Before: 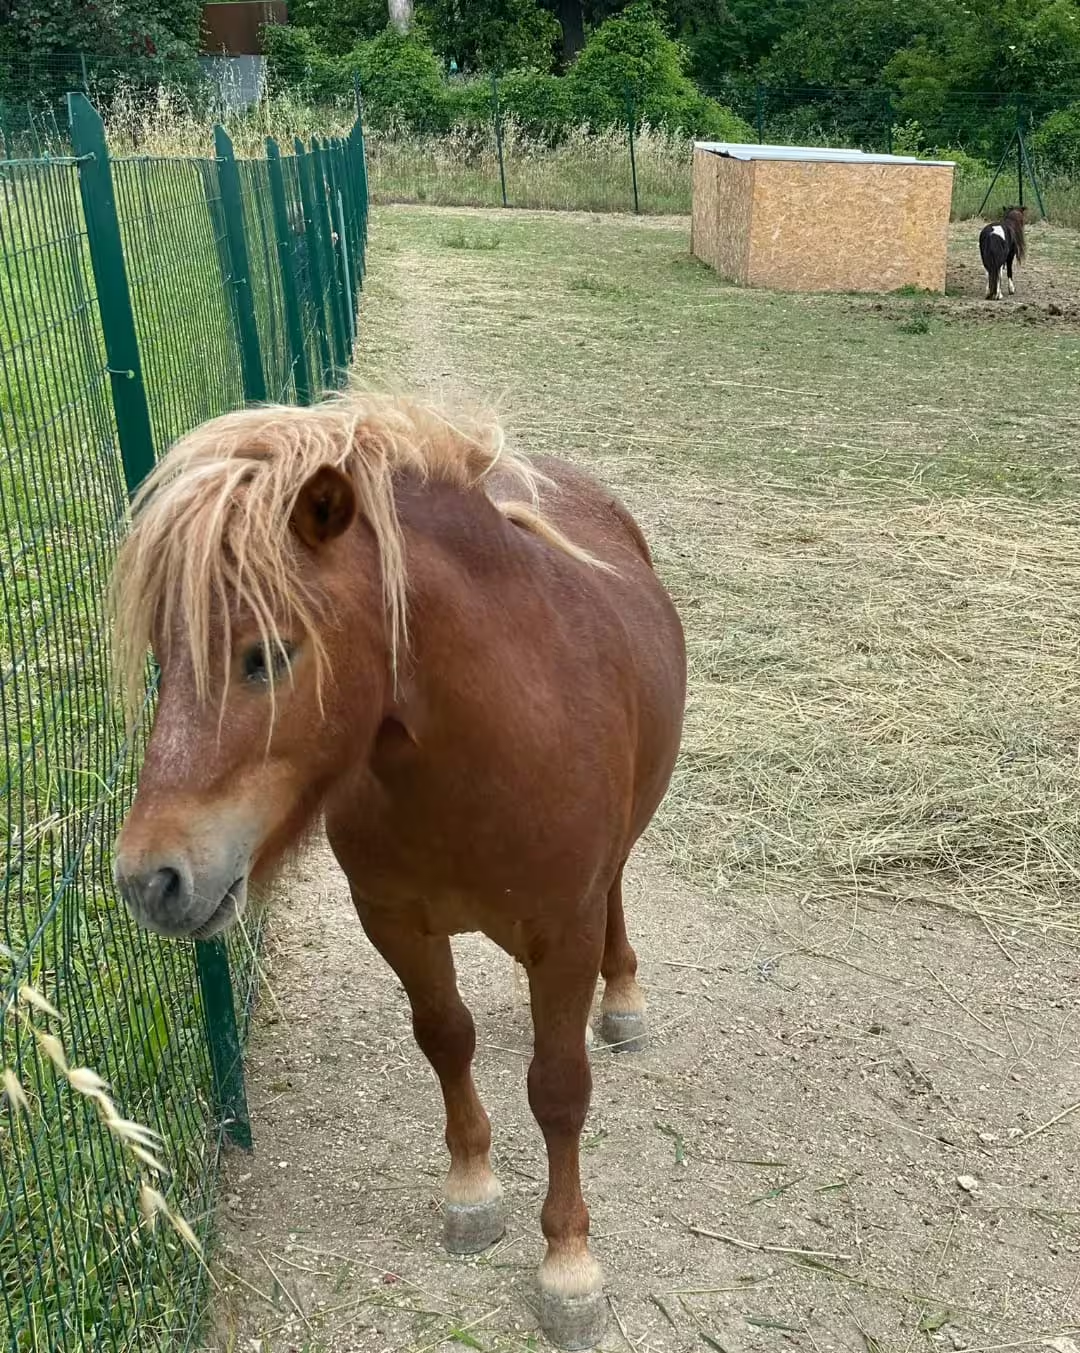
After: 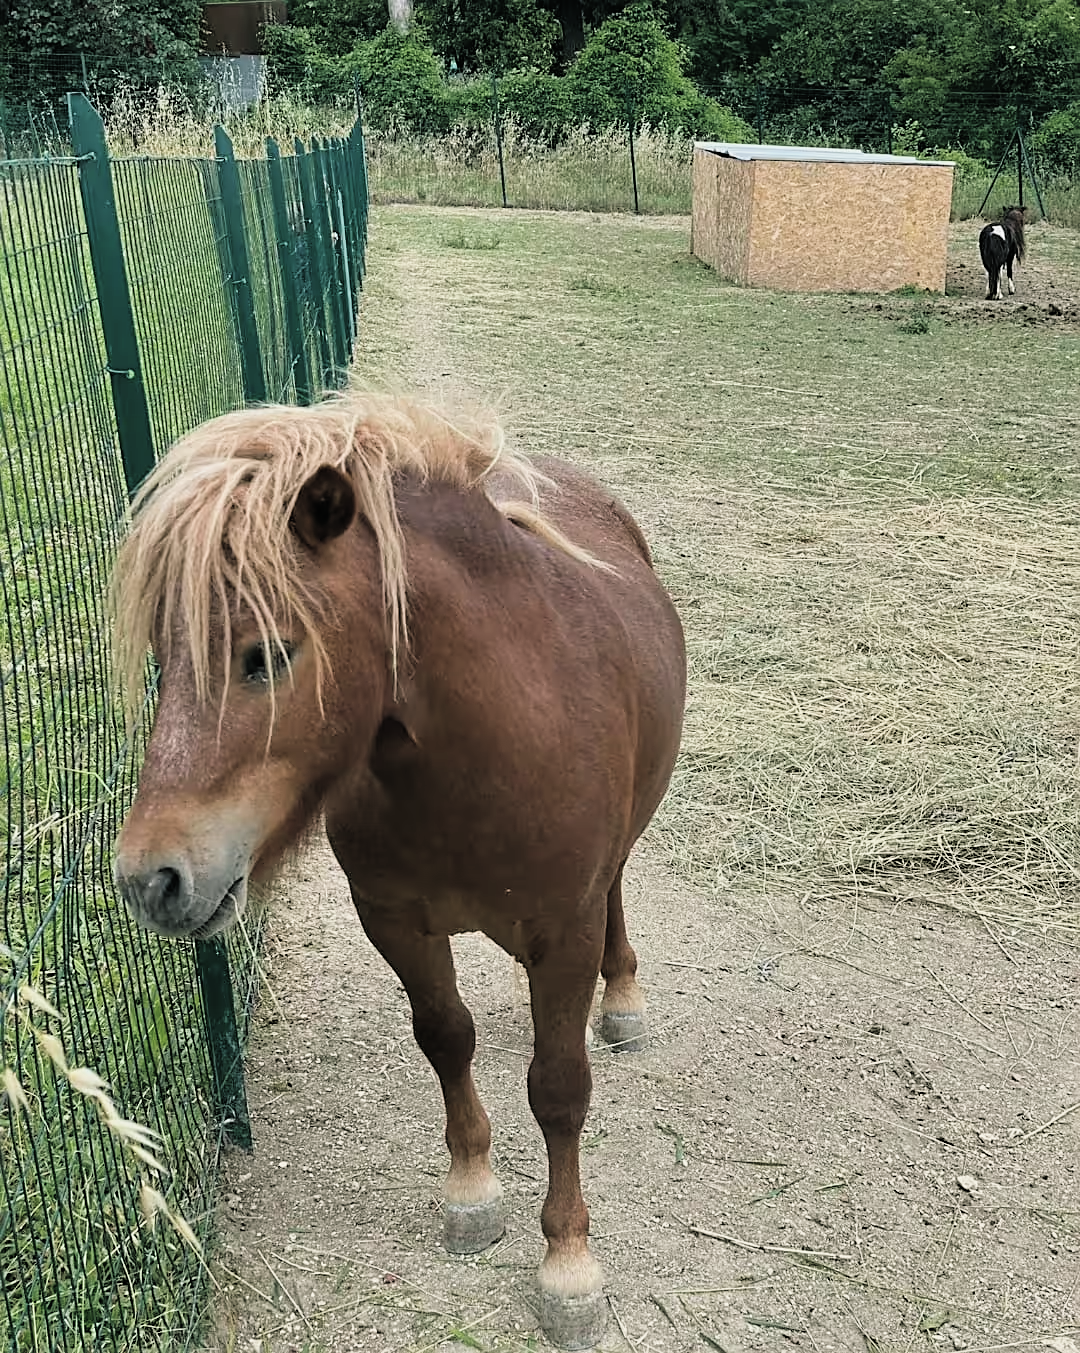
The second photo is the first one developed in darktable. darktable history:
filmic rgb: black relative exposure -3.88 EV, white relative exposure 3.48 EV, hardness 2.58, contrast 1.102
exposure: black level correction -0.022, exposure -0.032 EV, compensate exposure bias true, compensate highlight preservation false
sharpen: on, module defaults
color balance rgb: shadows lift › luminance -8.059%, shadows lift › chroma 2.305%, shadows lift › hue 164.65°, highlights gain › luminance 14.872%, linear chroma grading › global chroma -15.023%, perceptual saturation grading › global saturation 0.565%, global vibrance 20%
